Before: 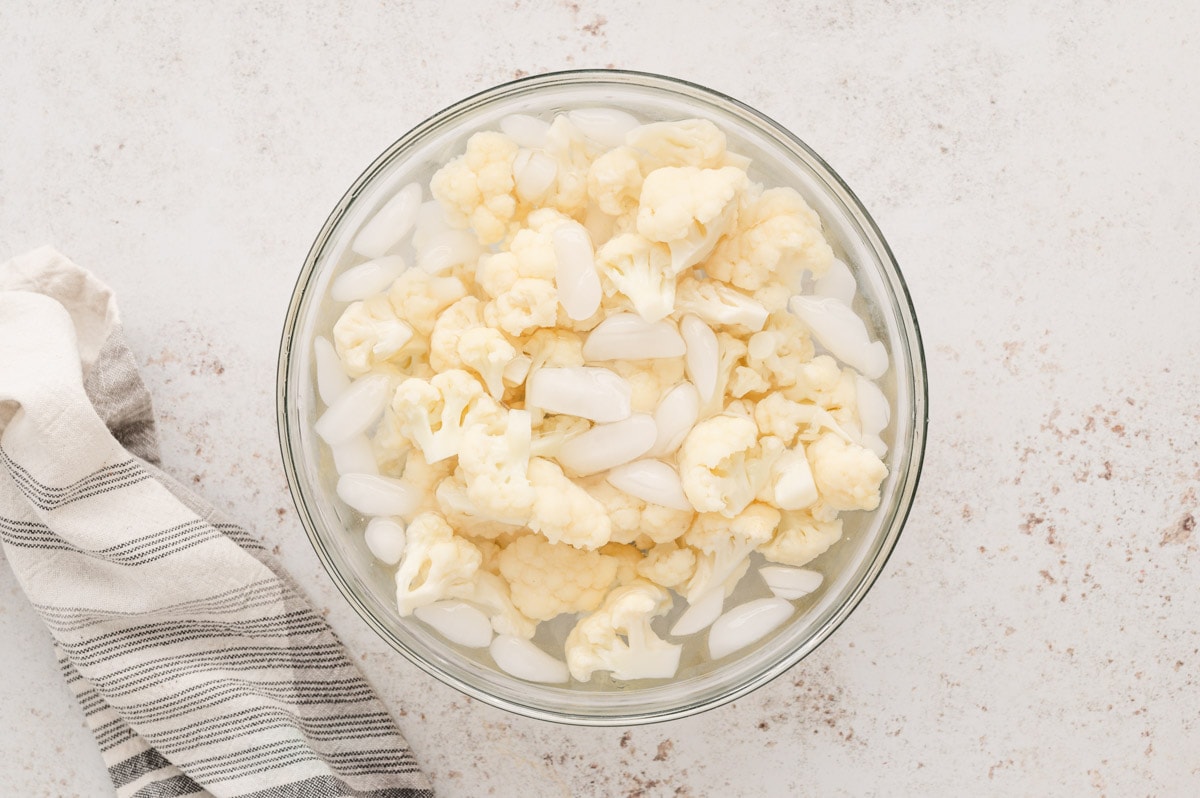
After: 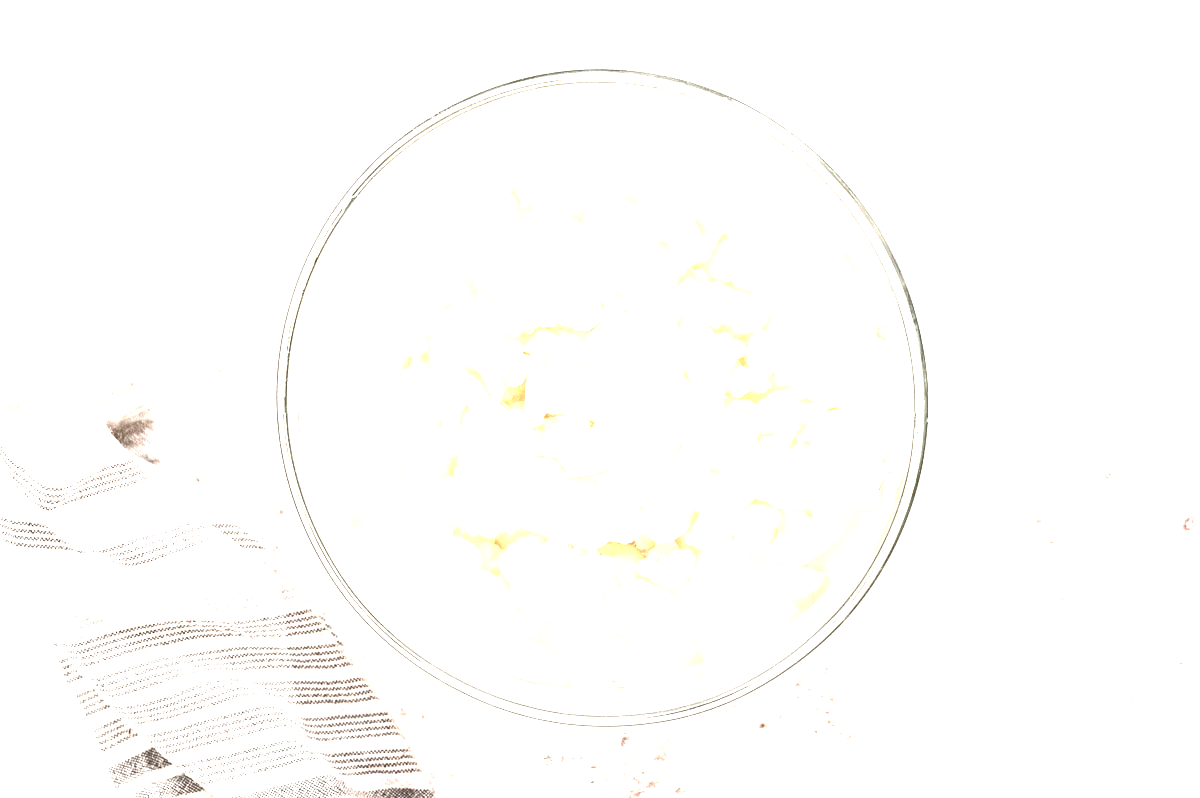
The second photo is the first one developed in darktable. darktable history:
color balance rgb: highlights gain › luminance 1.022%, highlights gain › chroma 0.344%, highlights gain › hue 41.1°, global offset › luminance 0.721%, linear chroma grading › shadows -1.502%, linear chroma grading › highlights -14.387%, linear chroma grading › global chroma -9.863%, linear chroma grading › mid-tones -10.333%, perceptual saturation grading › global saturation 20%, perceptual saturation grading › highlights -25.885%, perceptual saturation grading › shadows 49.752%
exposure: black level correction 0, exposure 1.912 EV, compensate highlight preservation false
